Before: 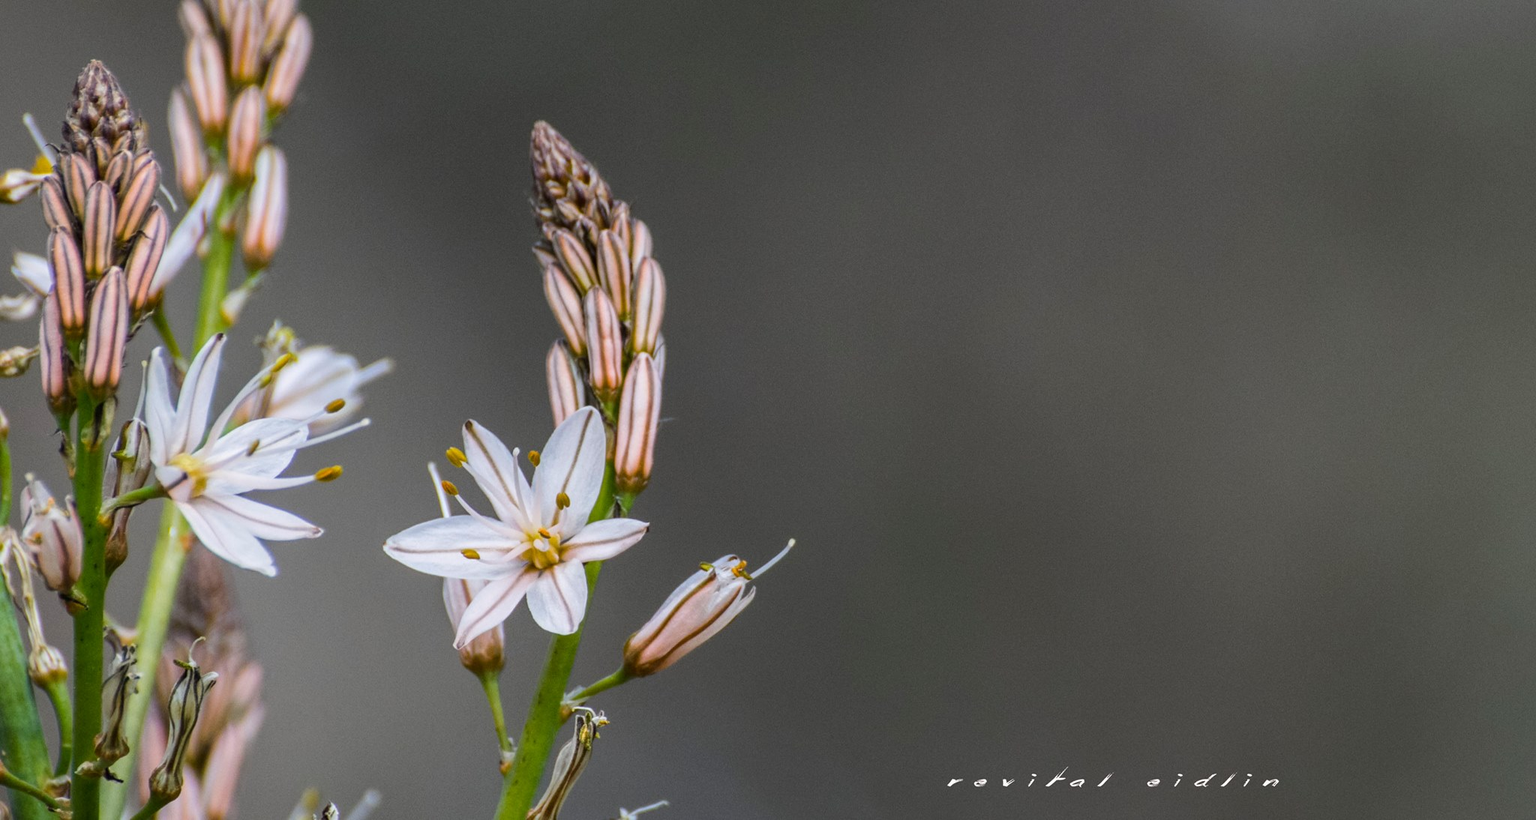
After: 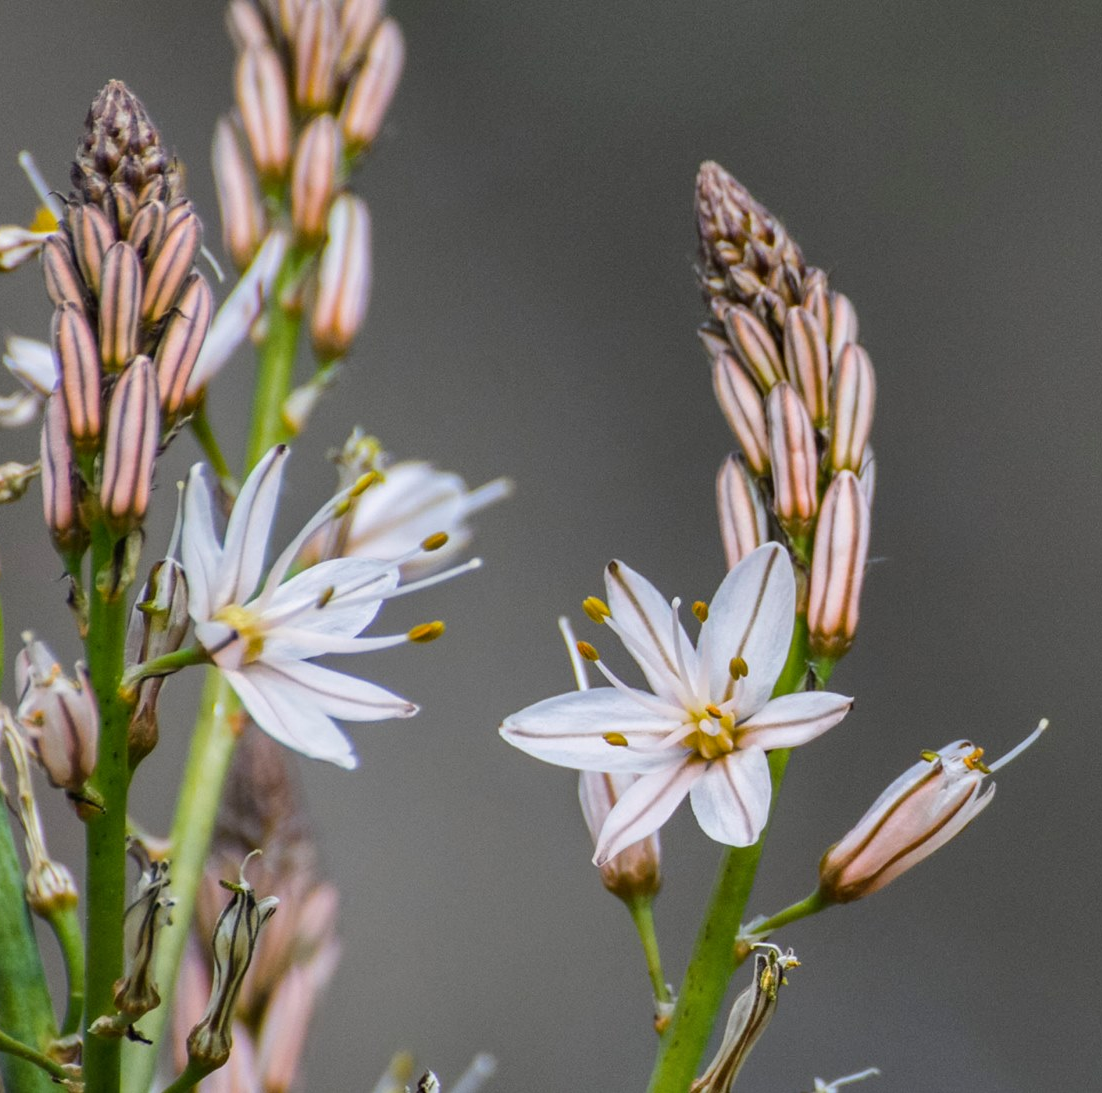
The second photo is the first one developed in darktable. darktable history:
crop: left 0.587%, right 45.588%, bottom 0.086%
shadows and highlights: soften with gaussian
